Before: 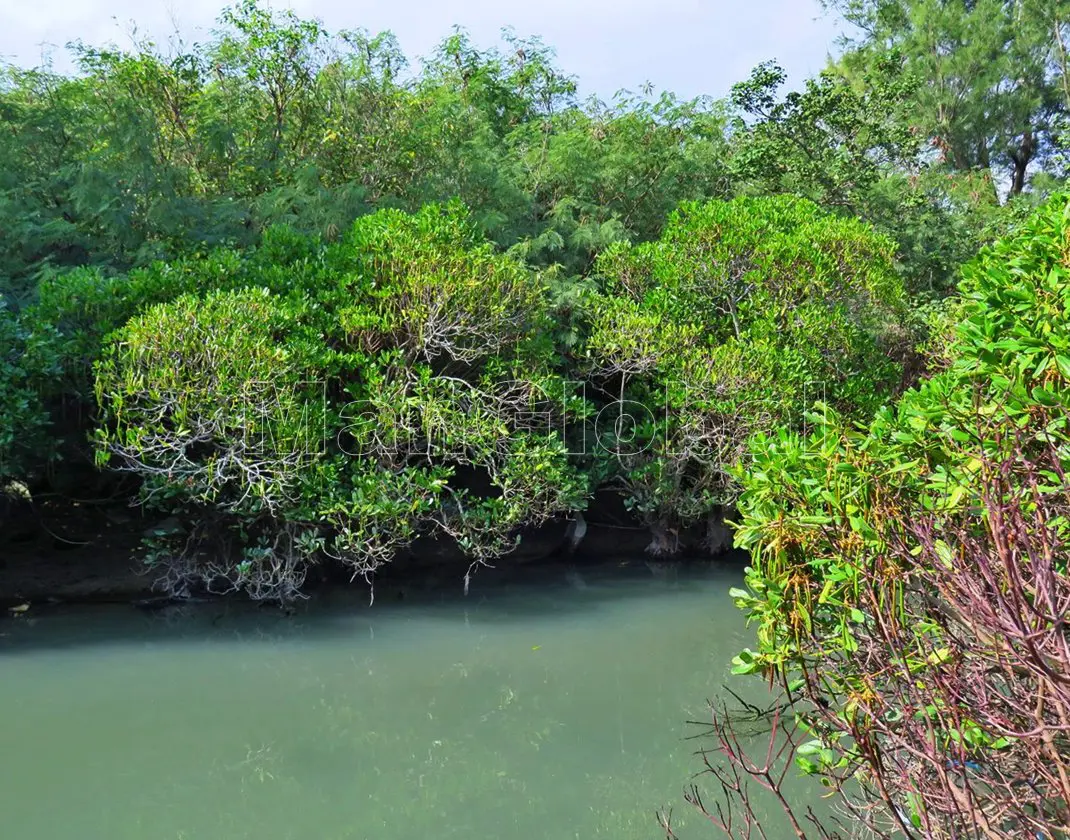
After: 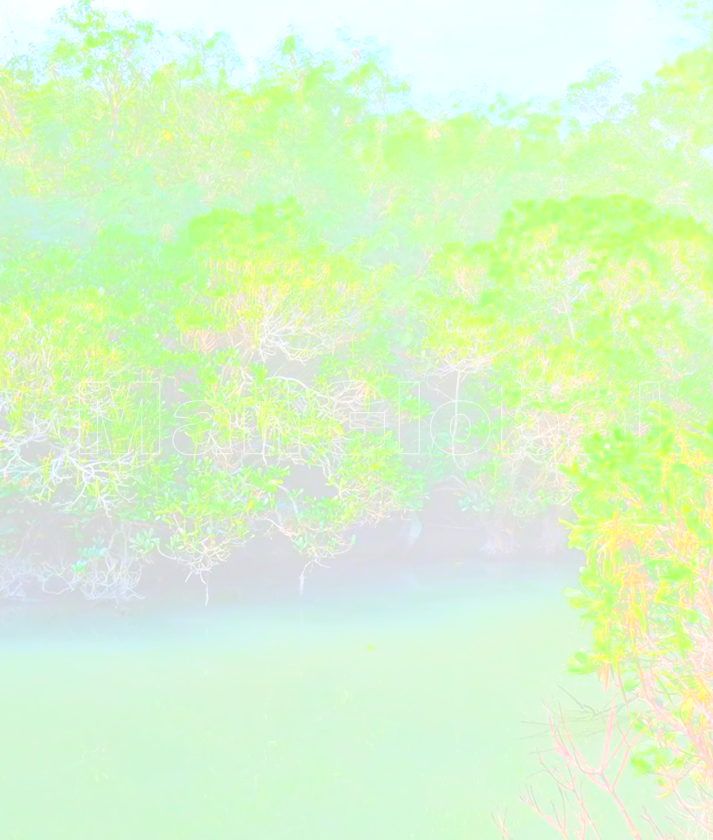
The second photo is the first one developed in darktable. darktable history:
bloom: size 70%, threshold 25%, strength 70%
shadows and highlights: radius 108.52, shadows 44.07, highlights -67.8, low approximation 0.01, soften with gaussian
exposure: black level correction 0.001, exposure 0.5 EV, compensate exposure bias true, compensate highlight preservation false
crop and rotate: left 15.446%, right 17.836%
contrast brightness saturation: contrast -0.15, brightness 0.05, saturation -0.12
